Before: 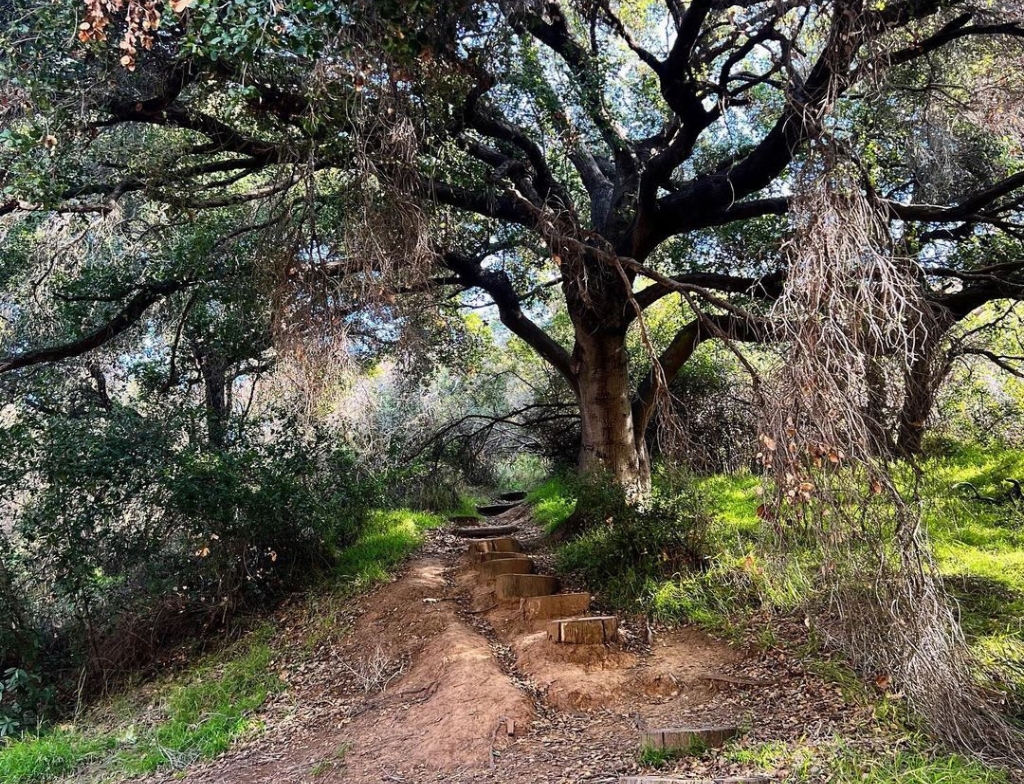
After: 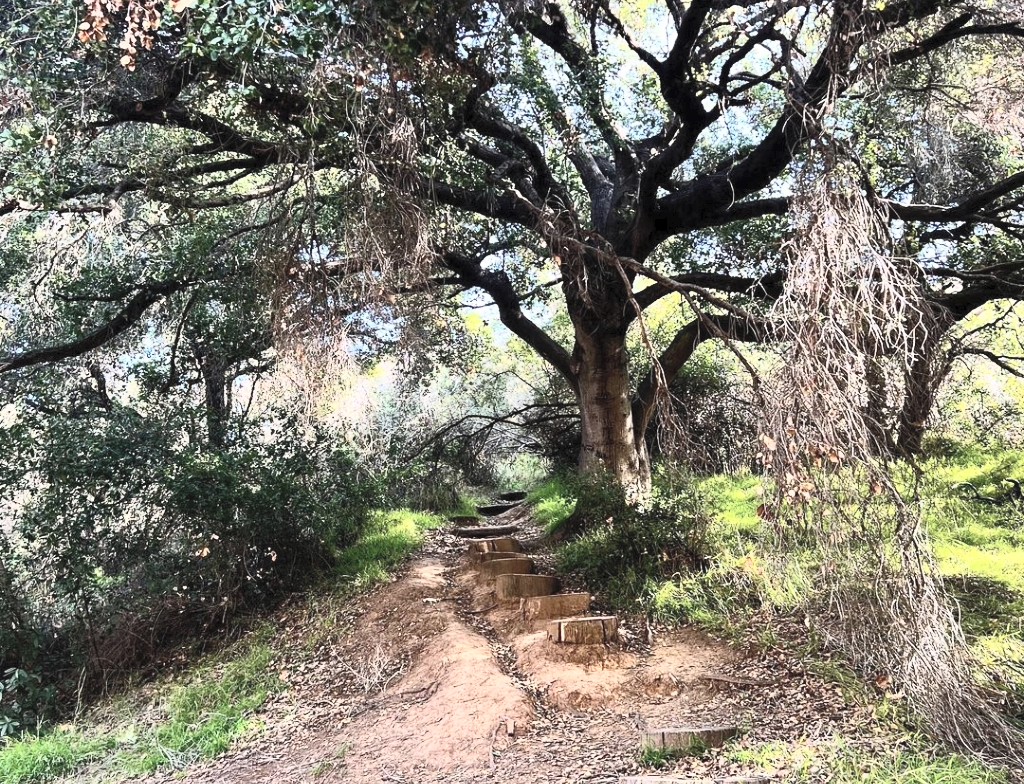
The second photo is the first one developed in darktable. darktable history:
contrast brightness saturation: contrast 0.435, brightness 0.549, saturation -0.187
exposure: exposure -0.047 EV, compensate exposure bias true, compensate highlight preservation false
